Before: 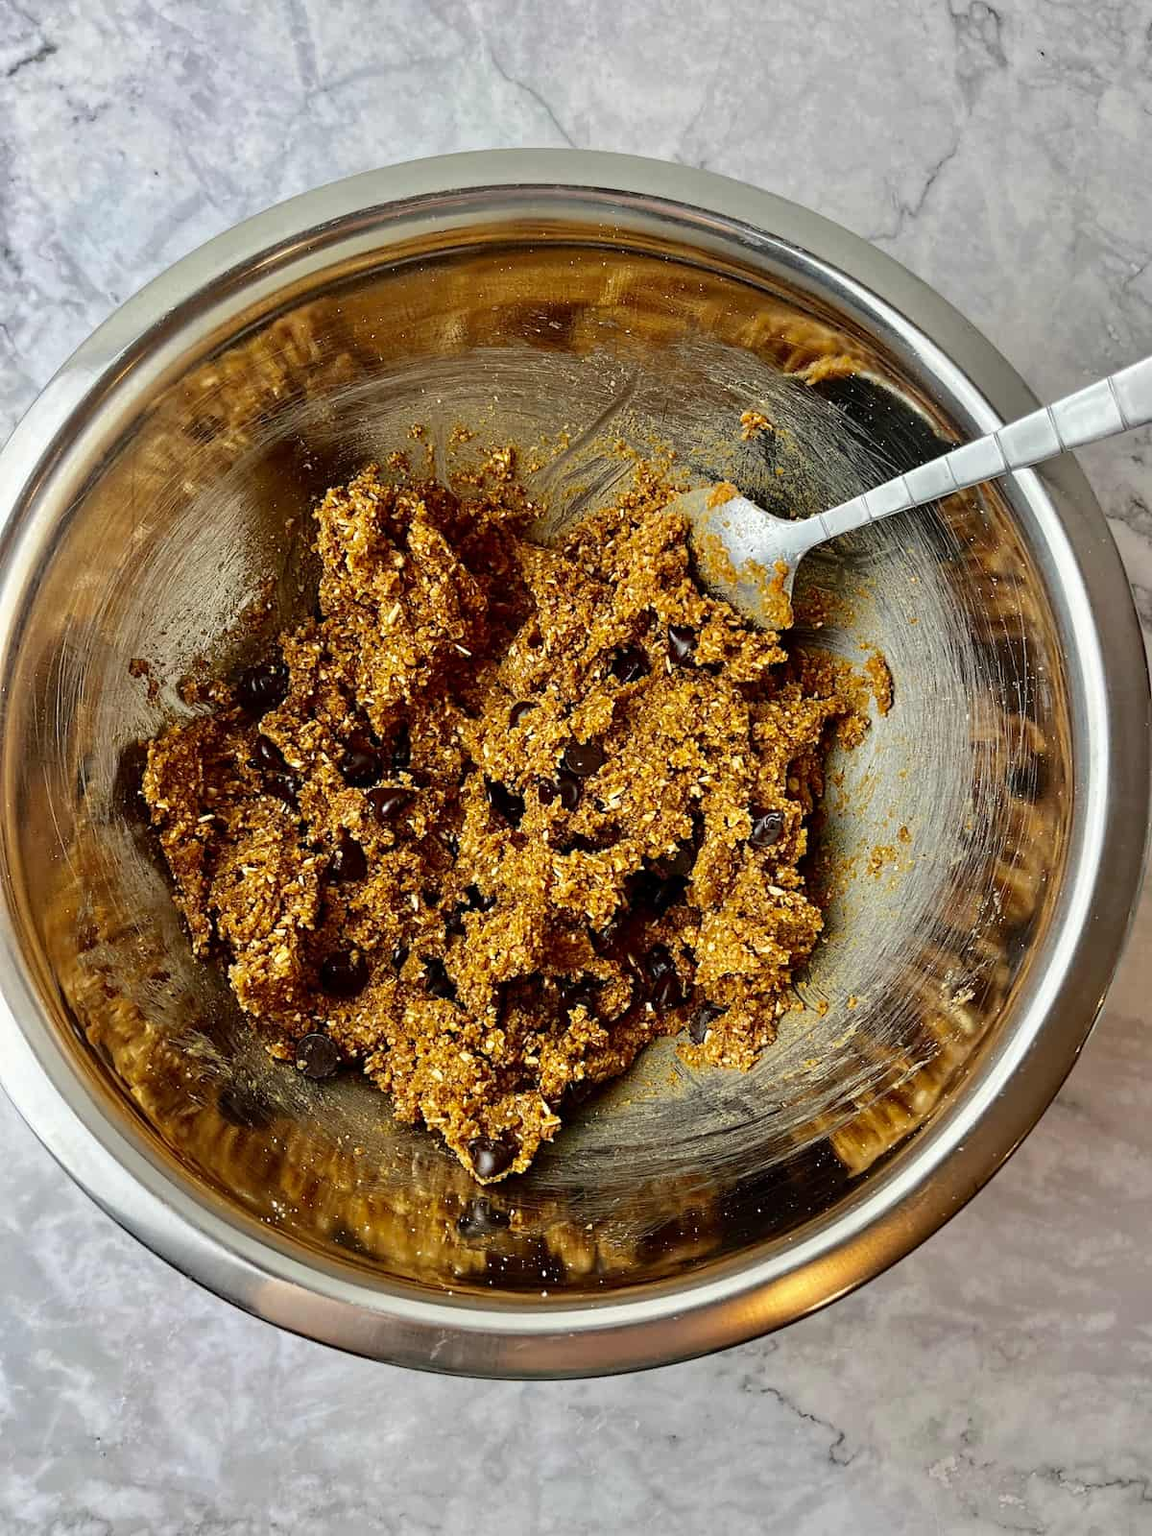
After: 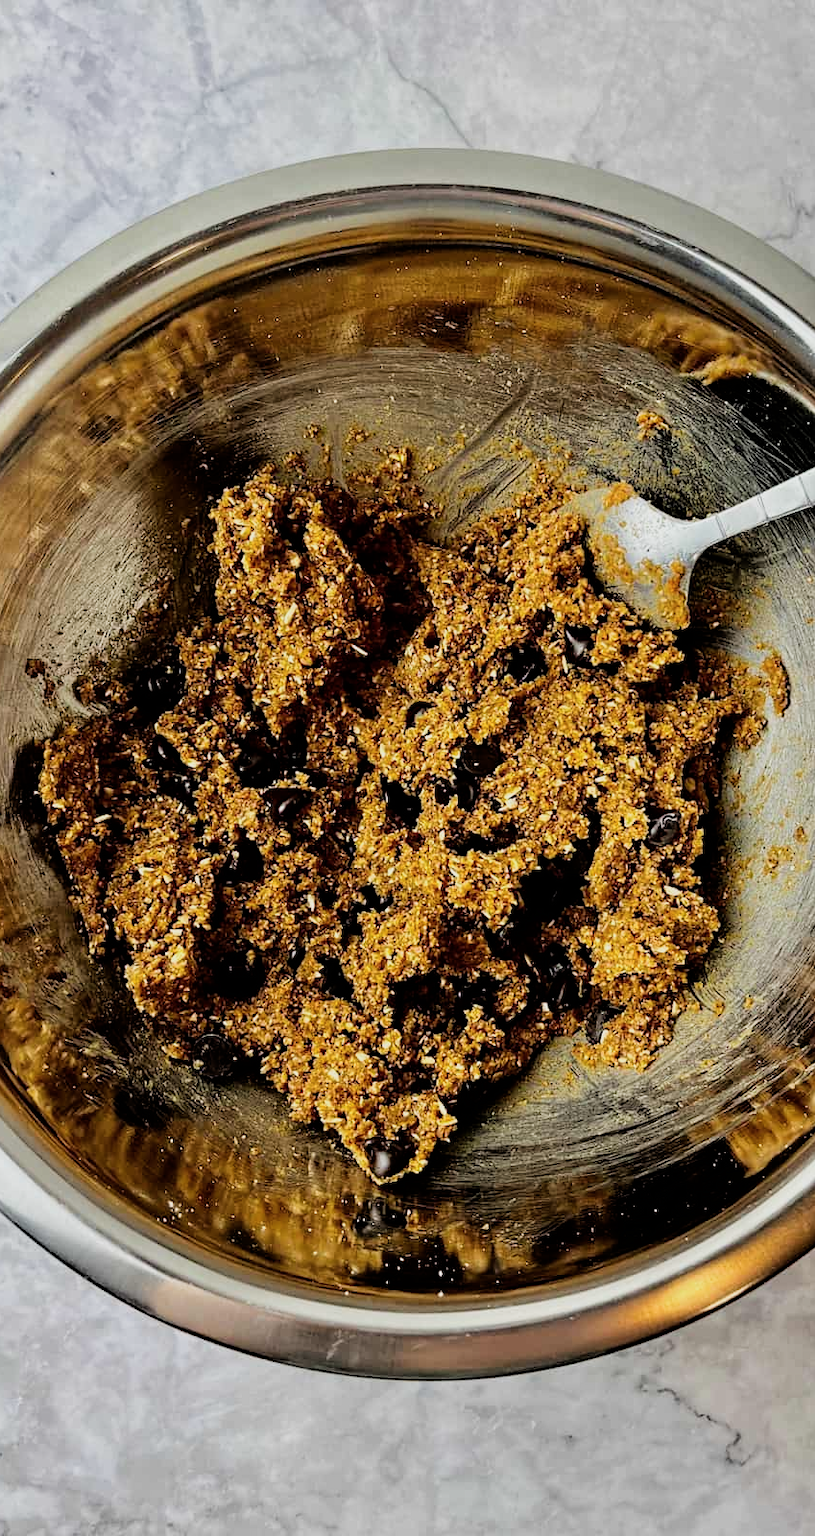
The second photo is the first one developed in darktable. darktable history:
color balance rgb: on, module defaults
crop and rotate: left 9.061%, right 20.142%
filmic rgb: black relative exposure -5 EV, white relative exposure 3.5 EV, hardness 3.19, contrast 1.2, highlights saturation mix -50%
